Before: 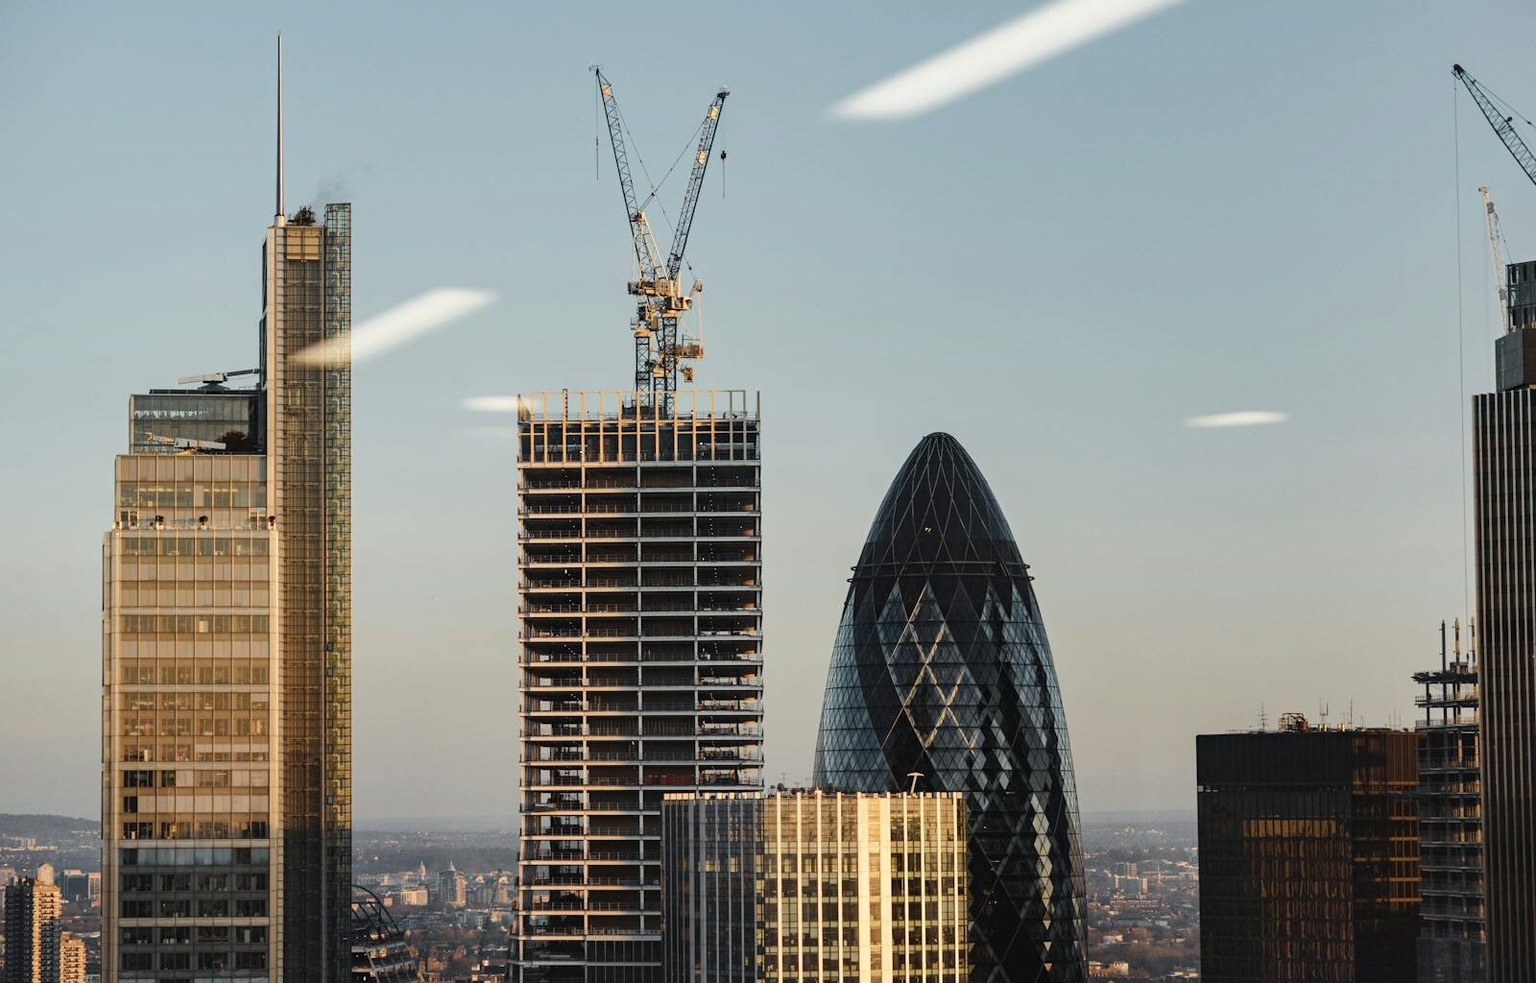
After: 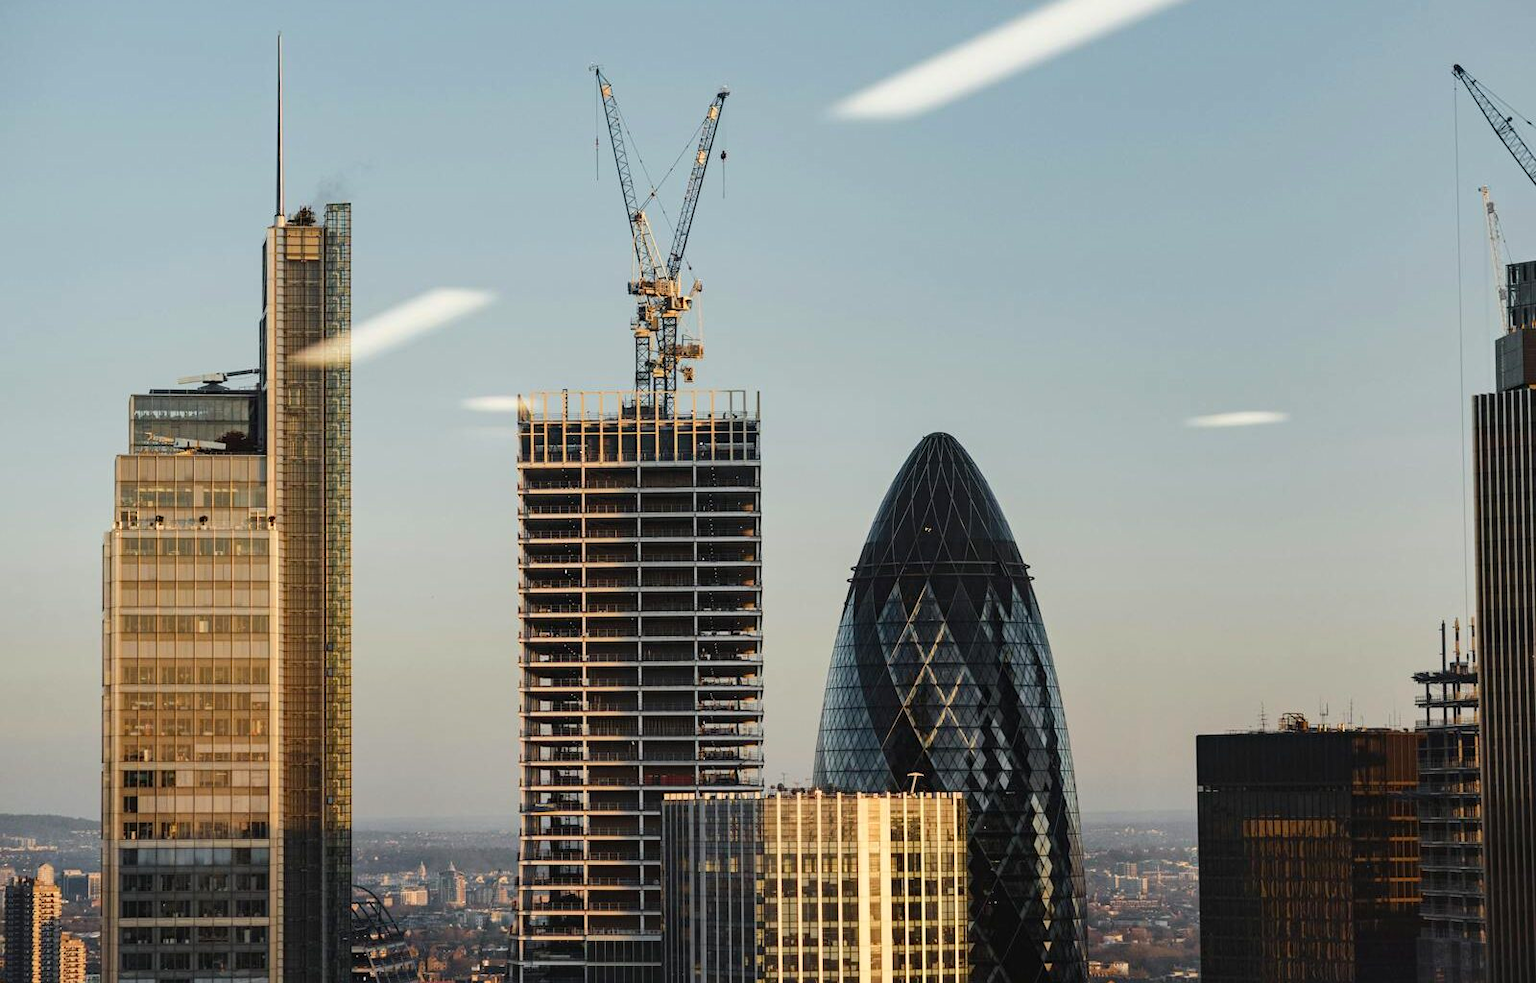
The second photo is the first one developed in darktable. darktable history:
contrast brightness saturation: saturation 0.131
